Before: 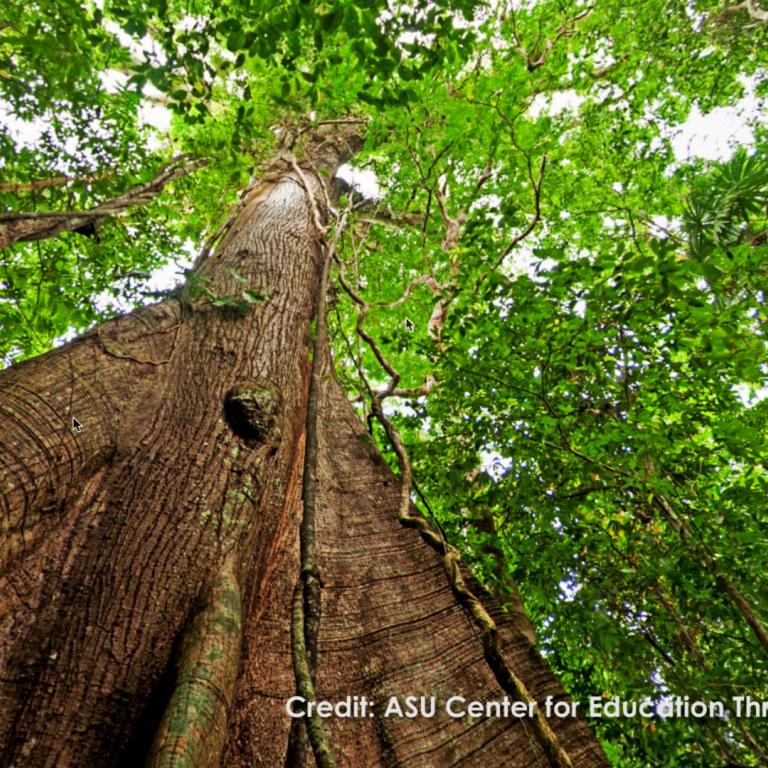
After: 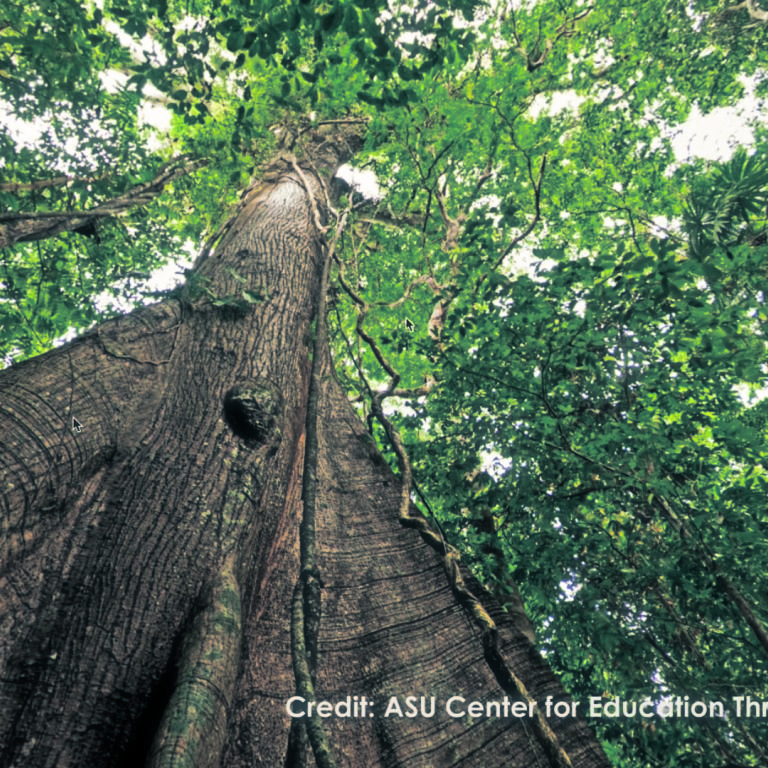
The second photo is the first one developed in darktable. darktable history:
split-toning: shadows › hue 205.2°, shadows › saturation 0.43, highlights › hue 54°, highlights › saturation 0.54
haze removal: strength -0.1, adaptive false
